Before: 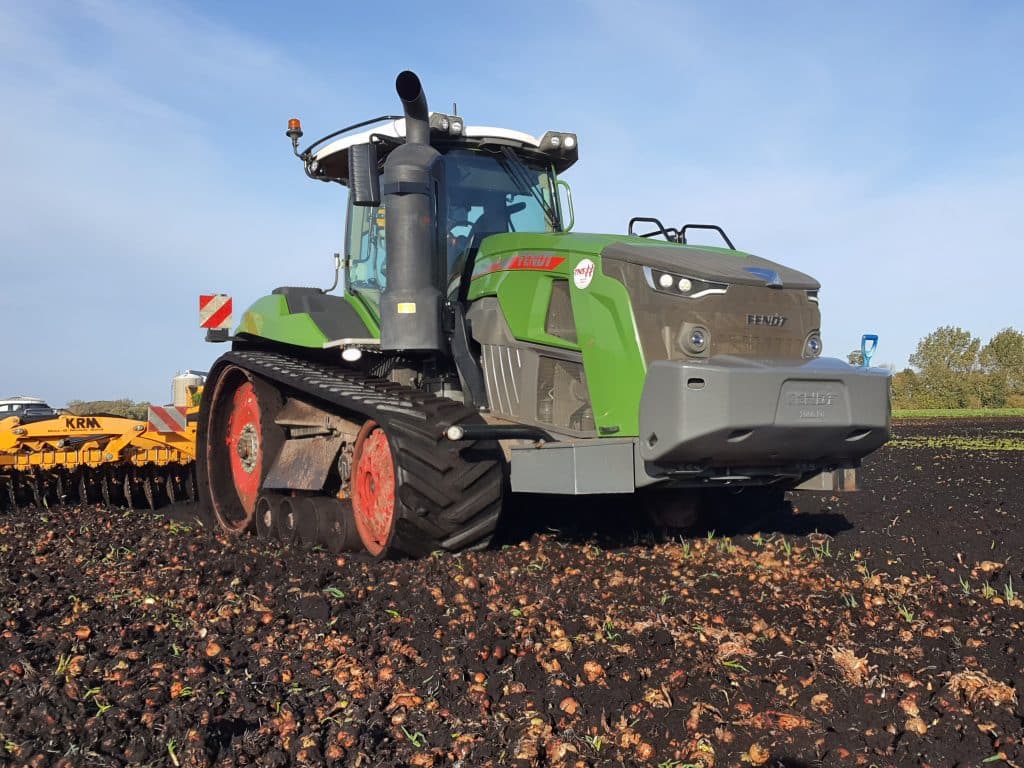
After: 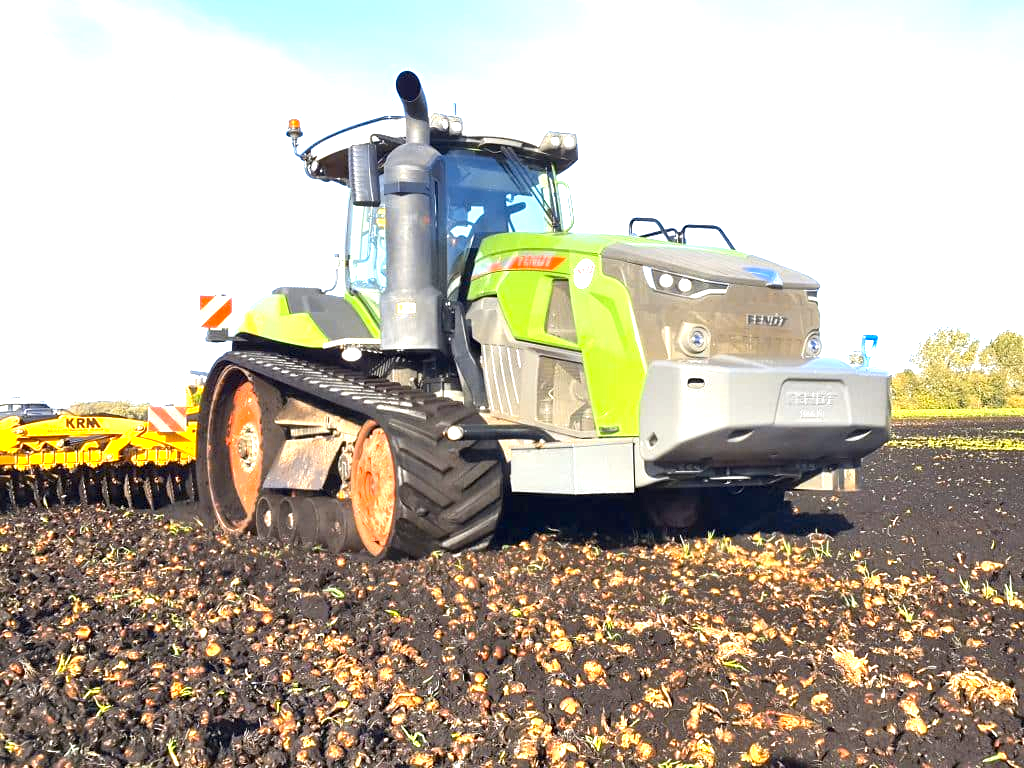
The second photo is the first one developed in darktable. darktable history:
exposure: black level correction 0.001, exposure 1.822 EV, compensate exposure bias true, compensate highlight preservation false
color contrast: green-magenta contrast 0.85, blue-yellow contrast 1.25, unbound 0
